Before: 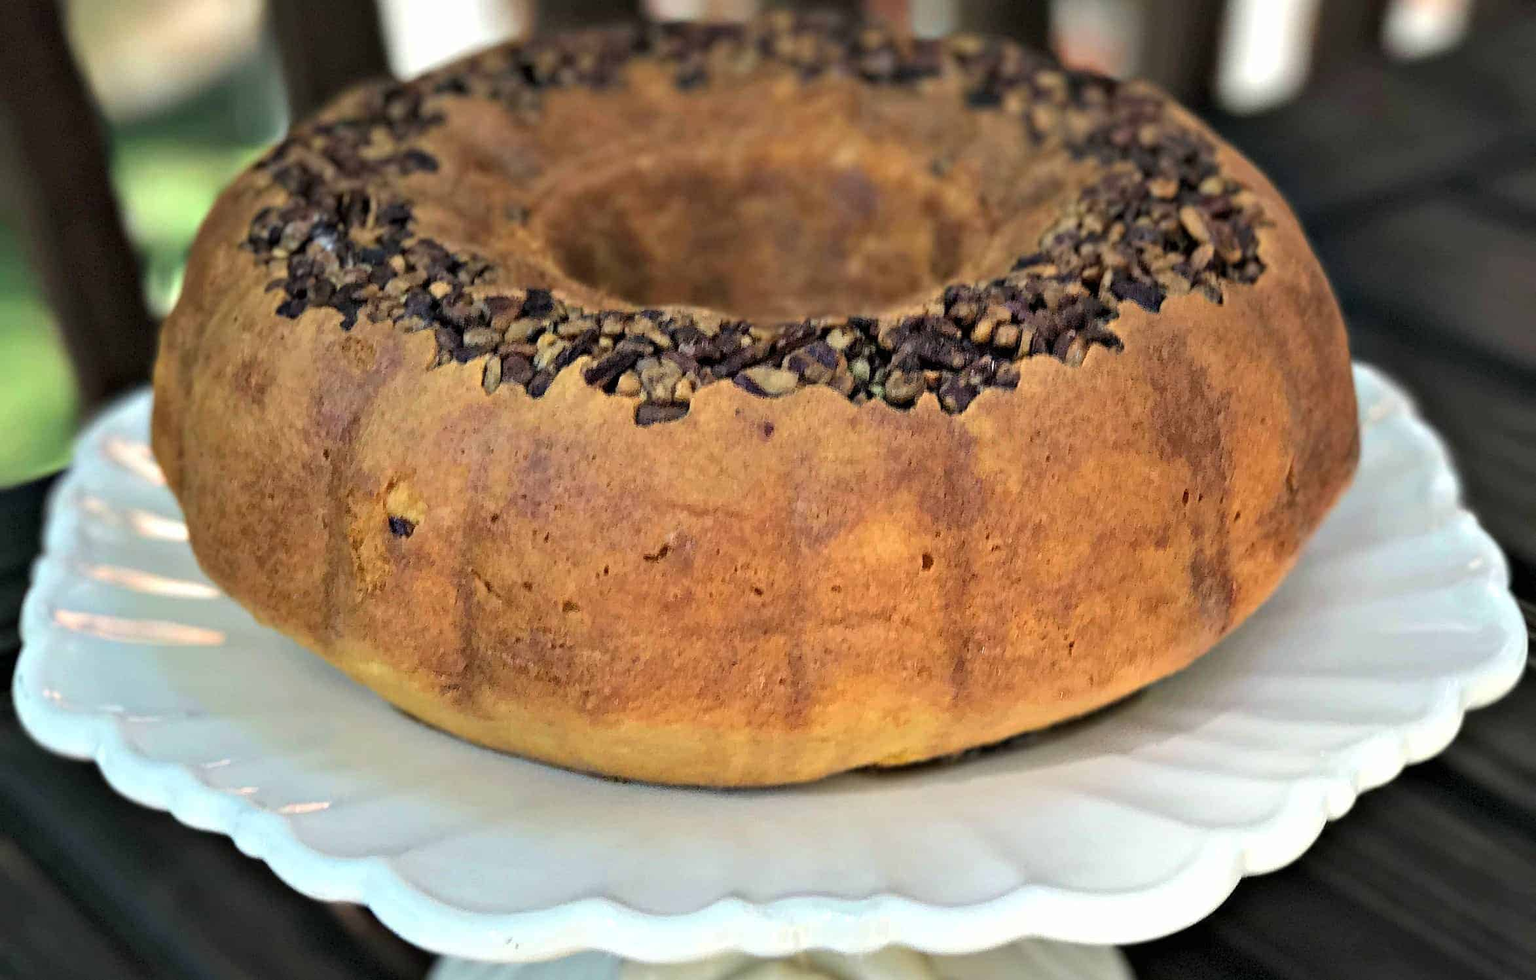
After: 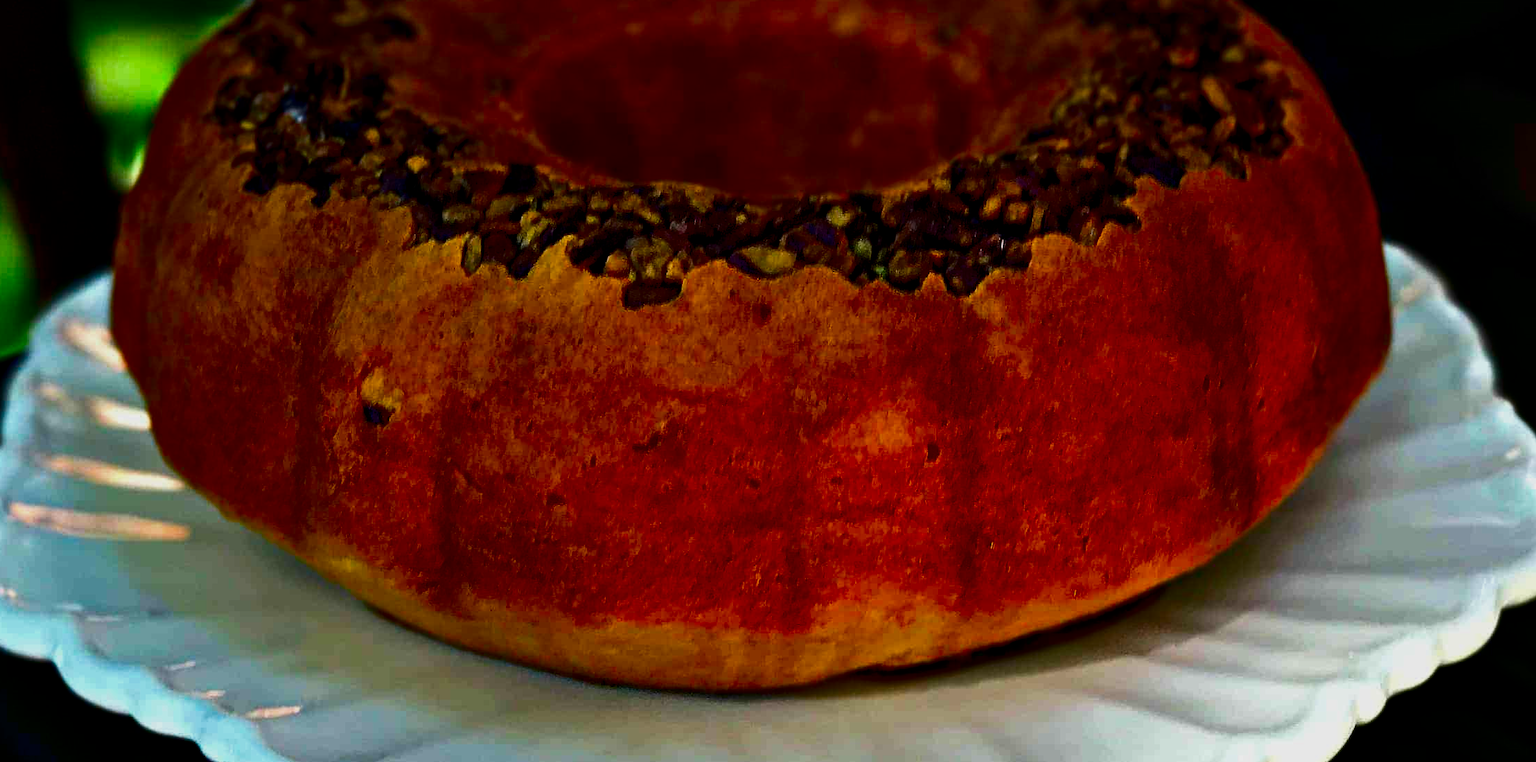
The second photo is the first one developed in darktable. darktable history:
crop and rotate: left 3.016%, top 13.794%, right 2.441%, bottom 12.634%
contrast brightness saturation: brightness -0.996, saturation 0.993
filmic rgb: black relative exposure -4.91 EV, white relative exposure 2.83 EV, threshold 5.98 EV, hardness 3.71, enable highlight reconstruction true
